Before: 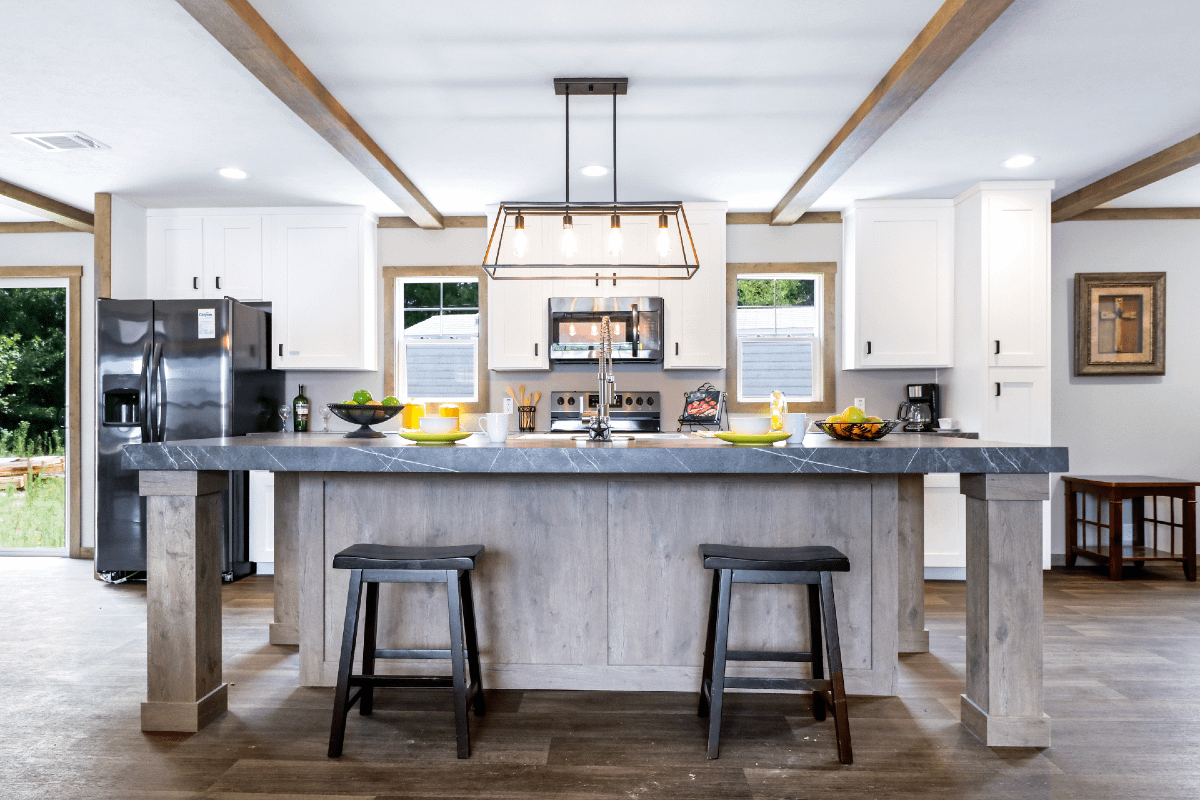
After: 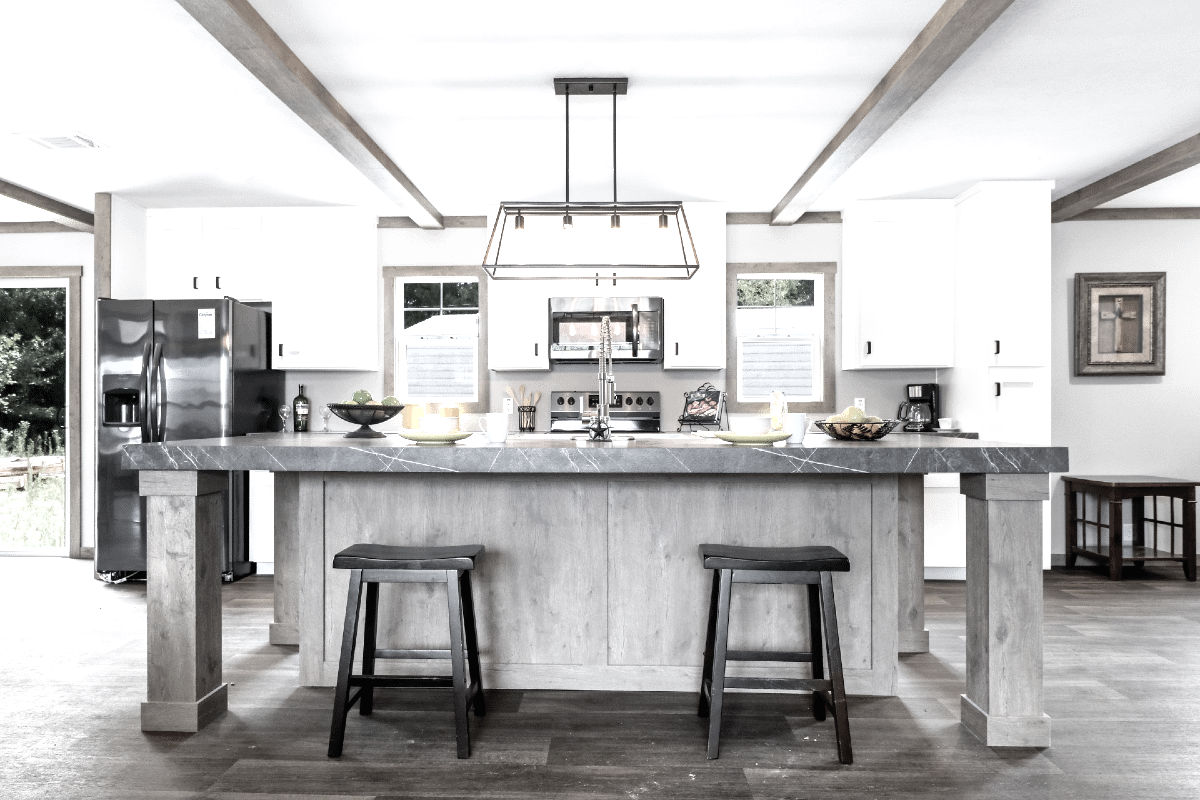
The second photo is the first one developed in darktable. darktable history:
exposure: black level correction 0, exposure 0.5 EV, compensate exposure bias true, compensate highlight preservation false
color correction: saturation 0.2
